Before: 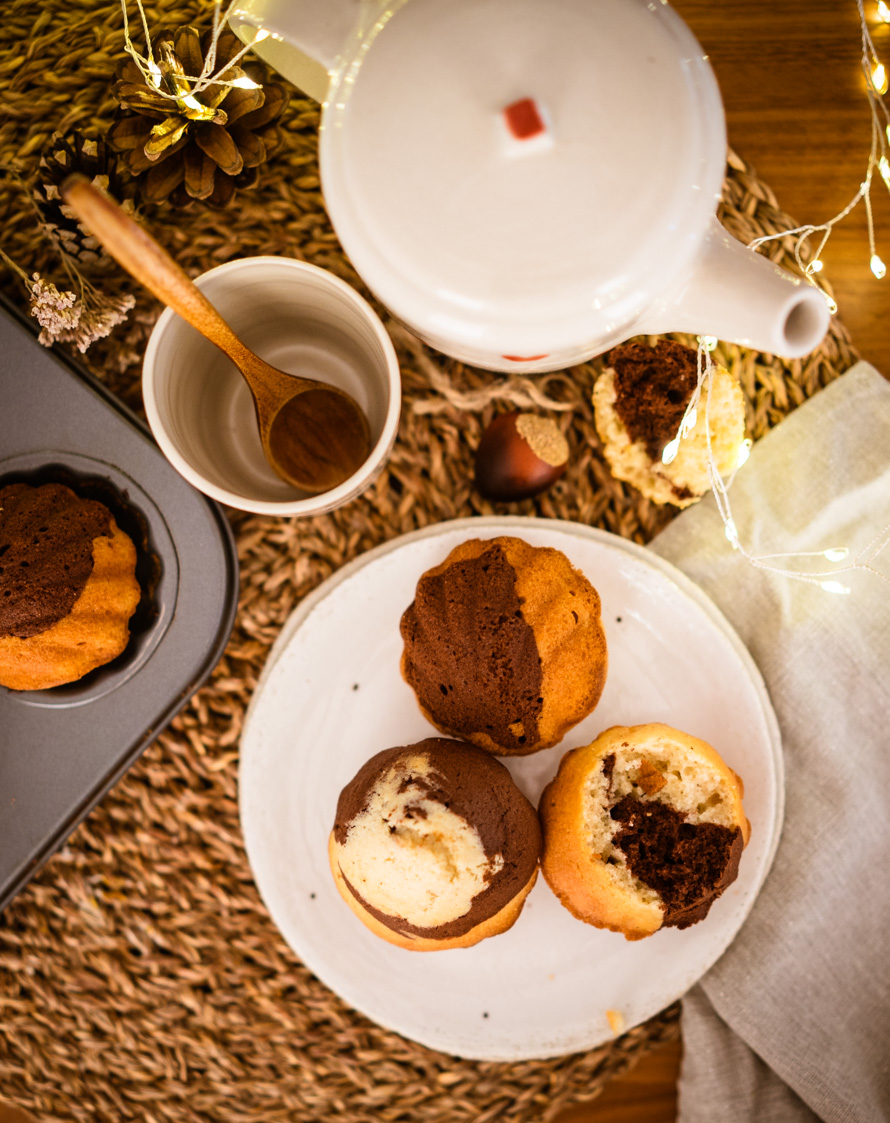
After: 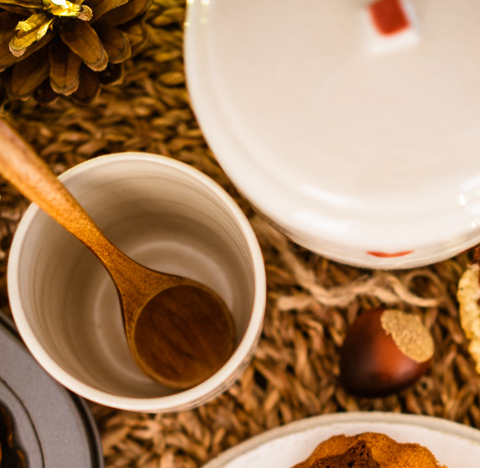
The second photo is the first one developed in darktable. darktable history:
crop: left 15.276%, top 9.302%, right 30.749%, bottom 48.995%
